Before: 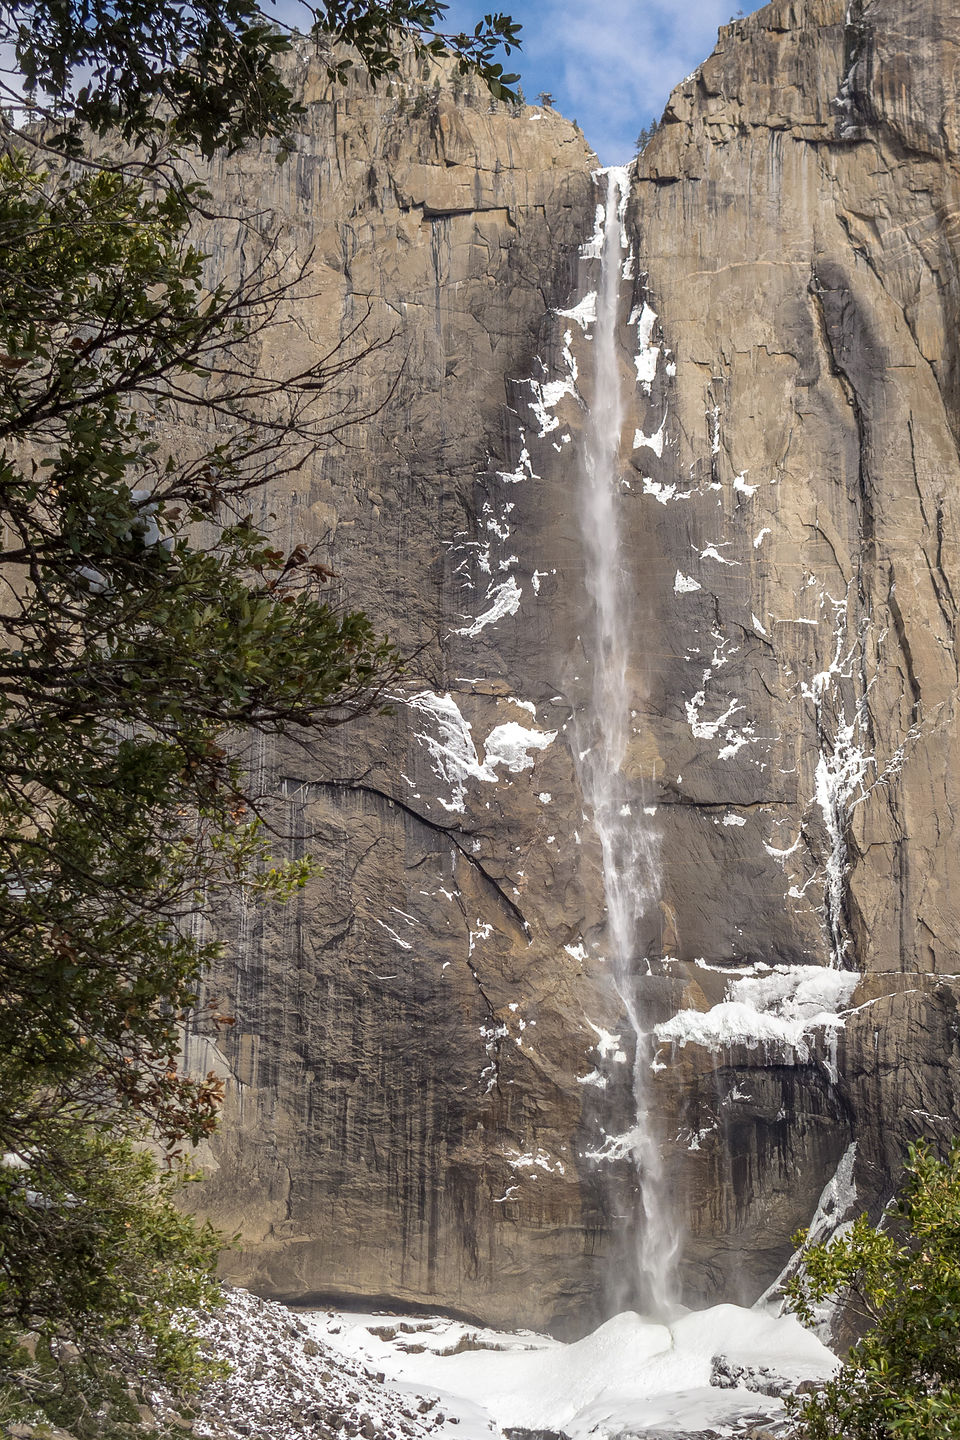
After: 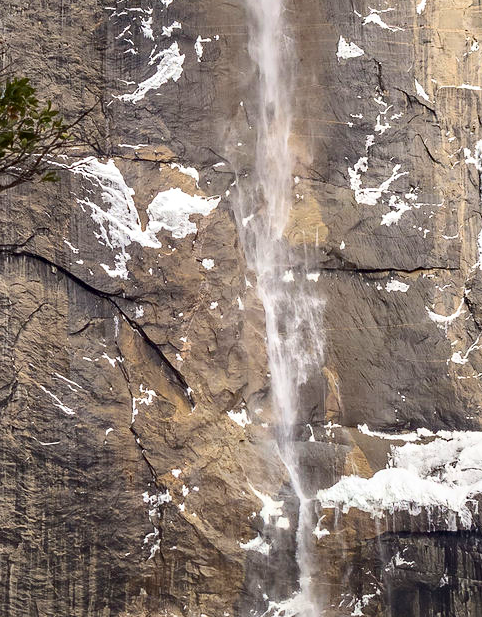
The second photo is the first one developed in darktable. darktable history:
crop: left 35.156%, top 37.091%, right 14.546%, bottom 20.014%
contrast brightness saturation: contrast 0.23, brightness 0.105, saturation 0.285
haze removal: compatibility mode true, adaptive false
